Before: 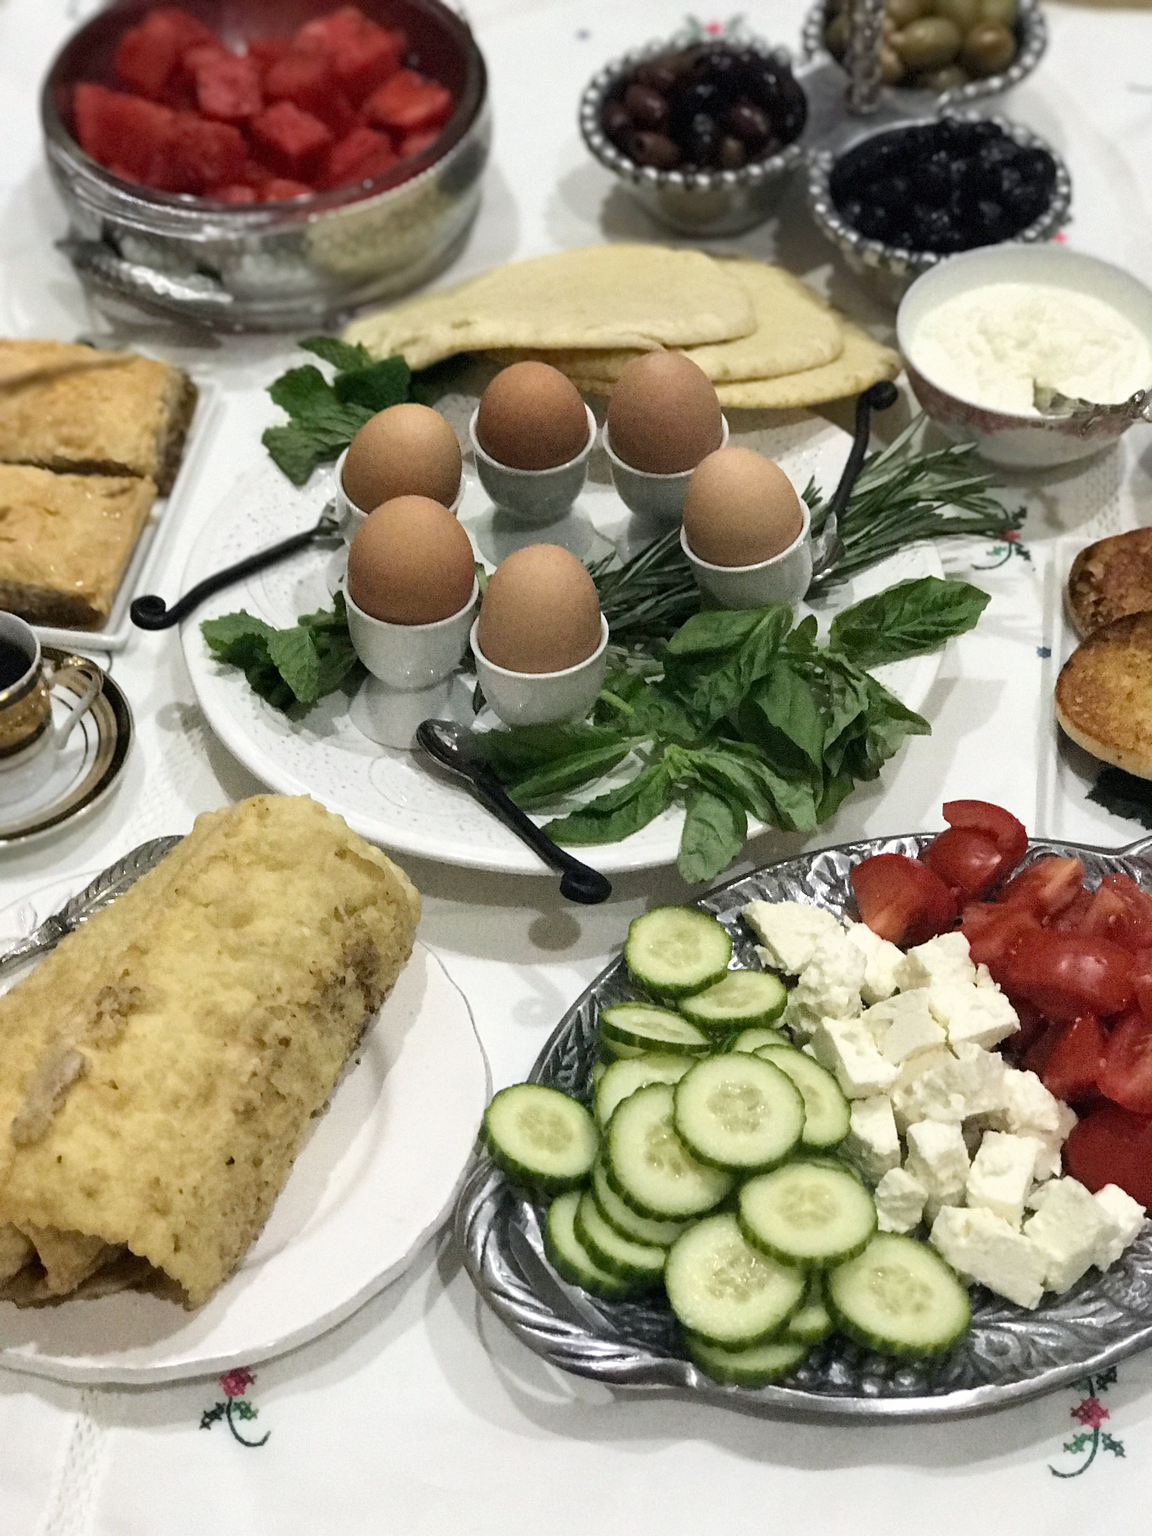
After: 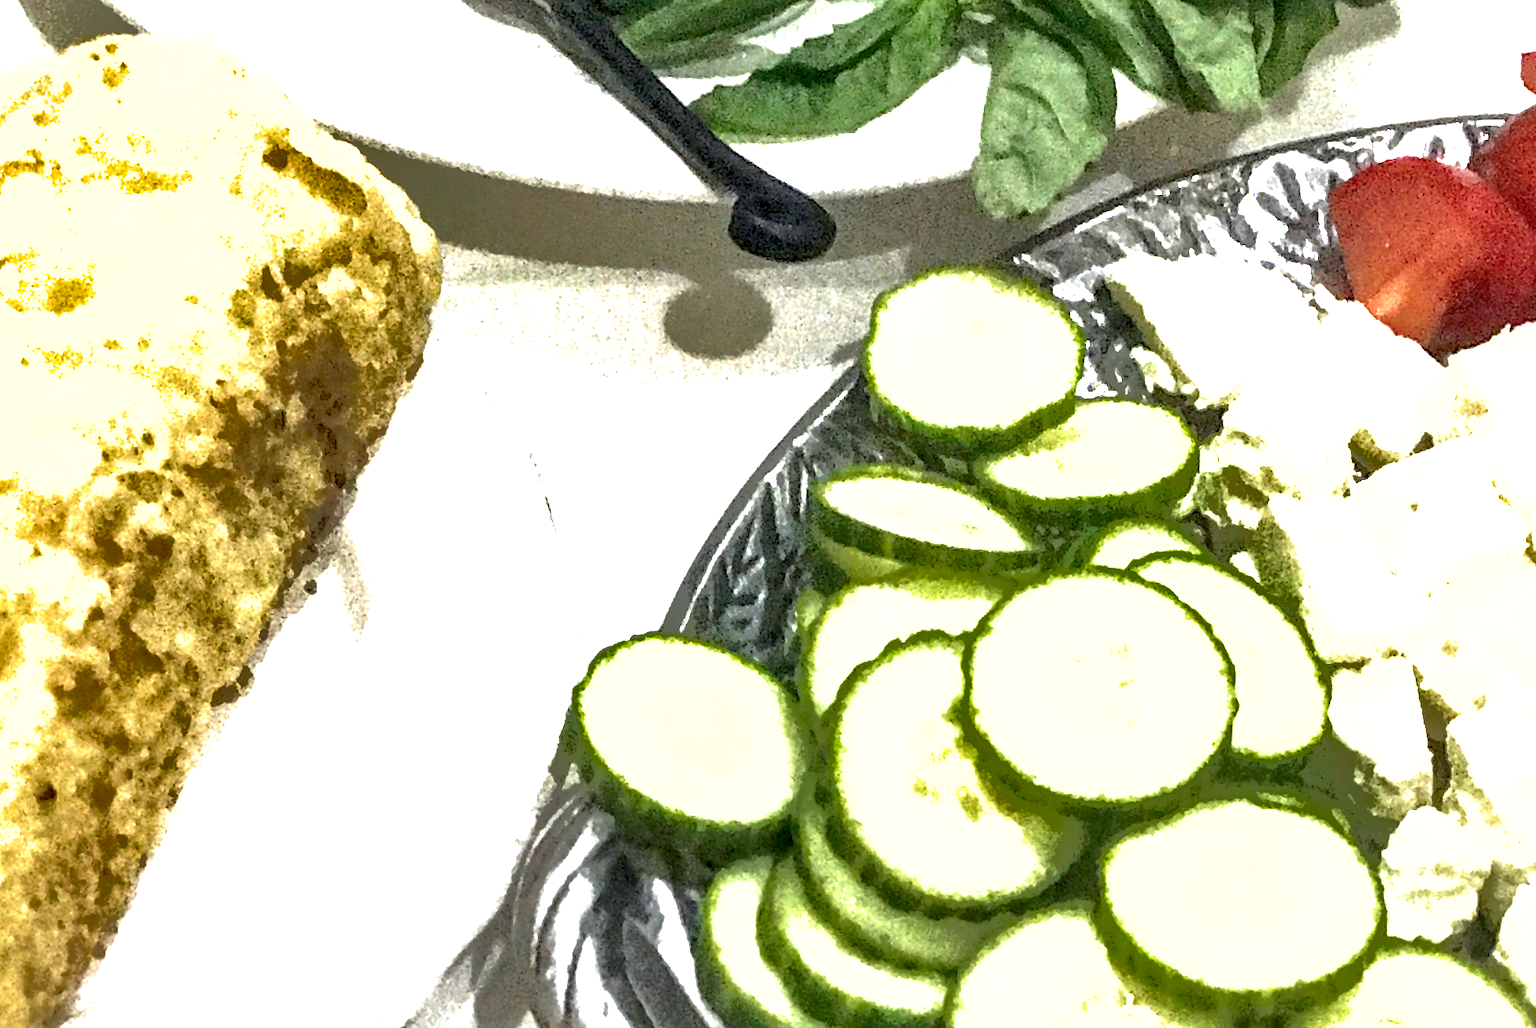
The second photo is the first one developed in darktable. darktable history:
exposure: black level correction 0, exposure 1.332 EV, compensate exposure bias true, compensate highlight preservation false
local contrast: highlights 60%, shadows 64%, detail 160%
crop: left 18.043%, top 50.644%, right 17.501%, bottom 16.93%
shadows and highlights: shadows 60.29, highlights -59.87, shadows color adjustment 97.66%
